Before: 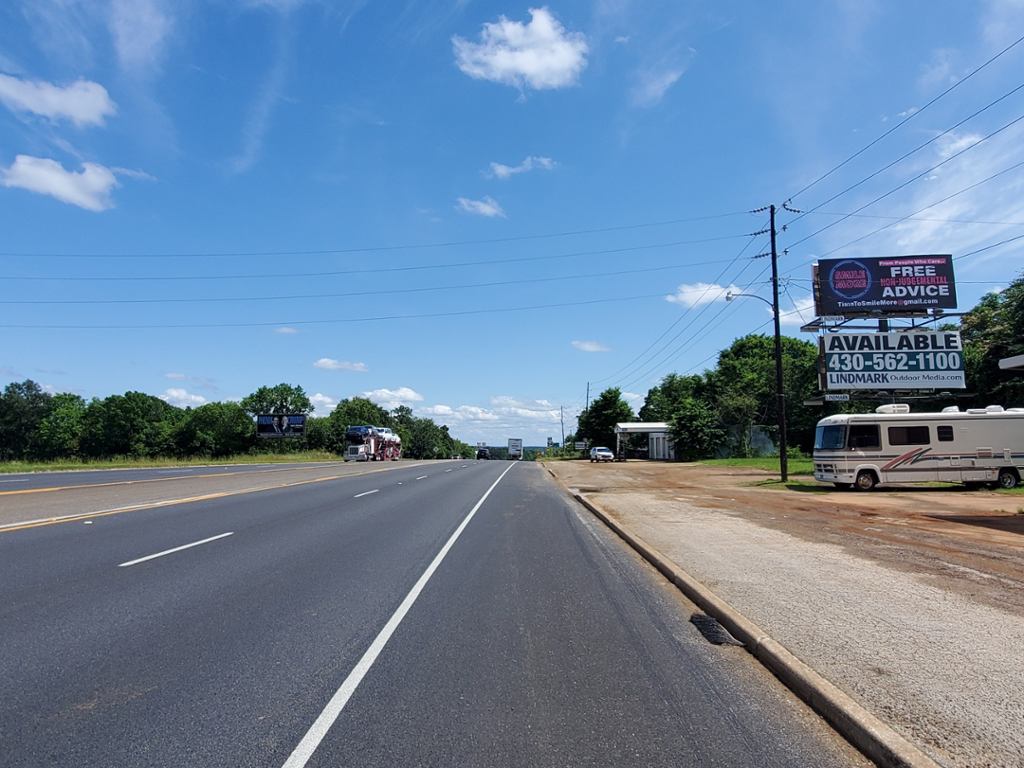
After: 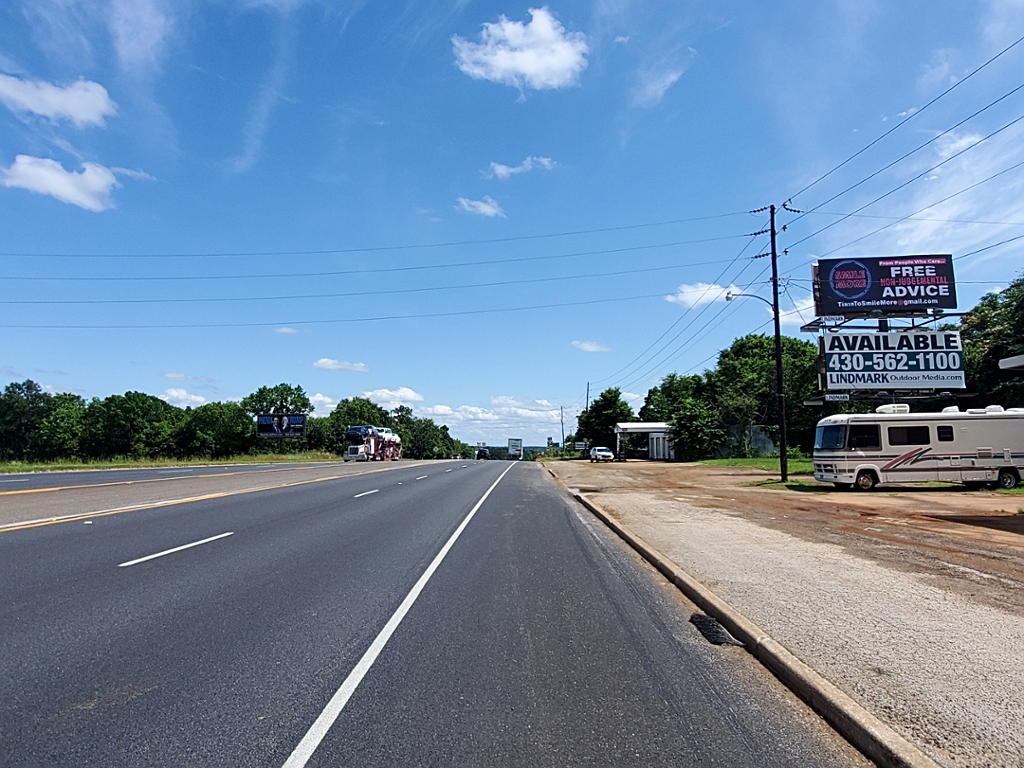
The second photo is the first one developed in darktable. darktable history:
sharpen: radius 2.167, amount 0.381, threshold 0
contrast brightness saturation: contrast 0.14
